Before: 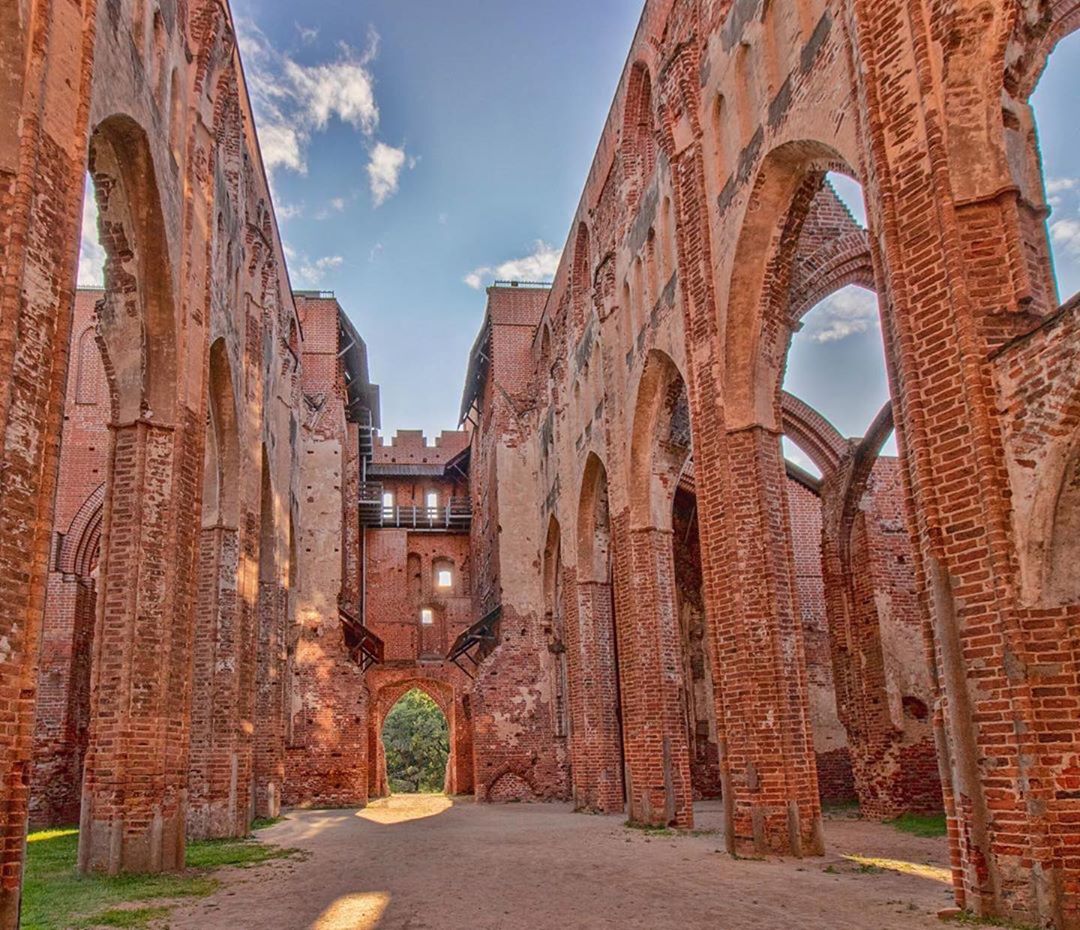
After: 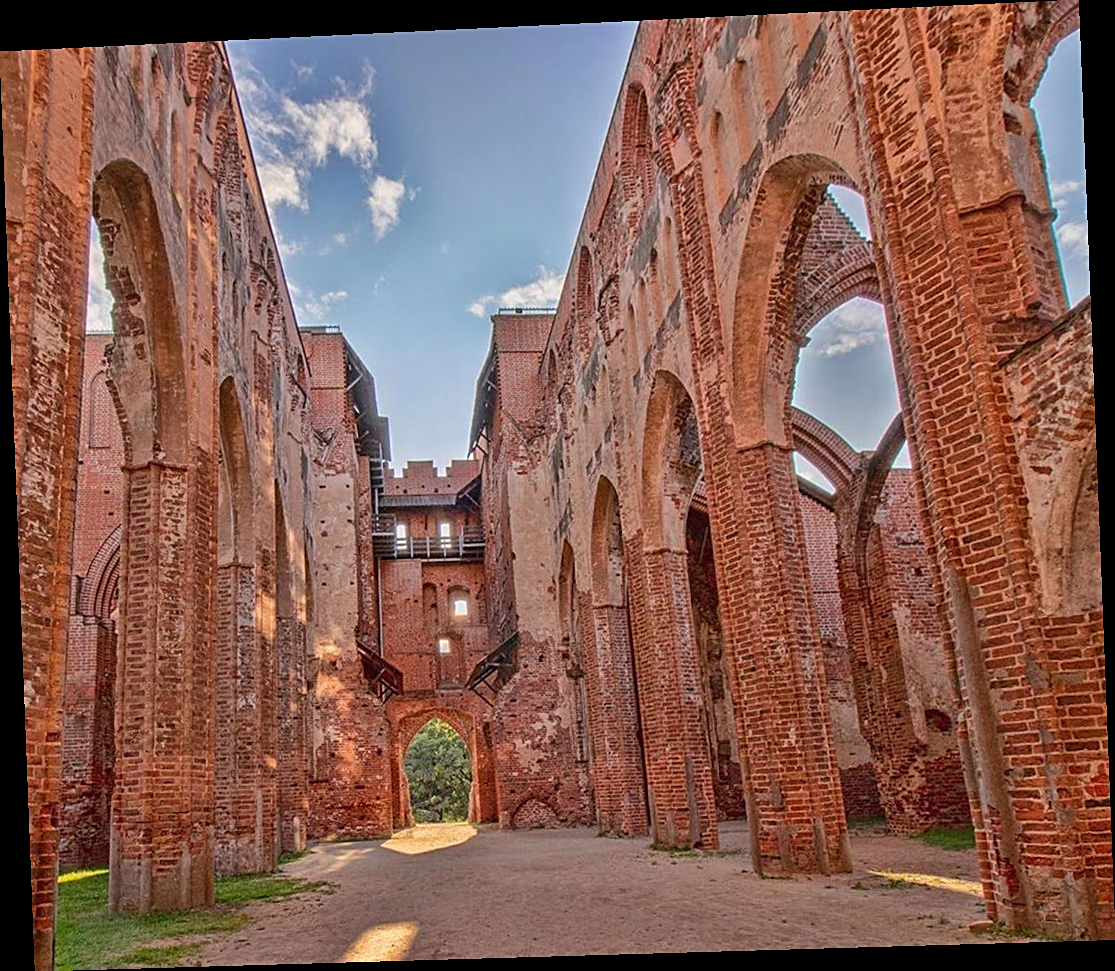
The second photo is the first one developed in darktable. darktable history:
rotate and perspective: rotation -2.22°, lens shift (horizontal) -0.022, automatic cropping off
sharpen: on, module defaults
